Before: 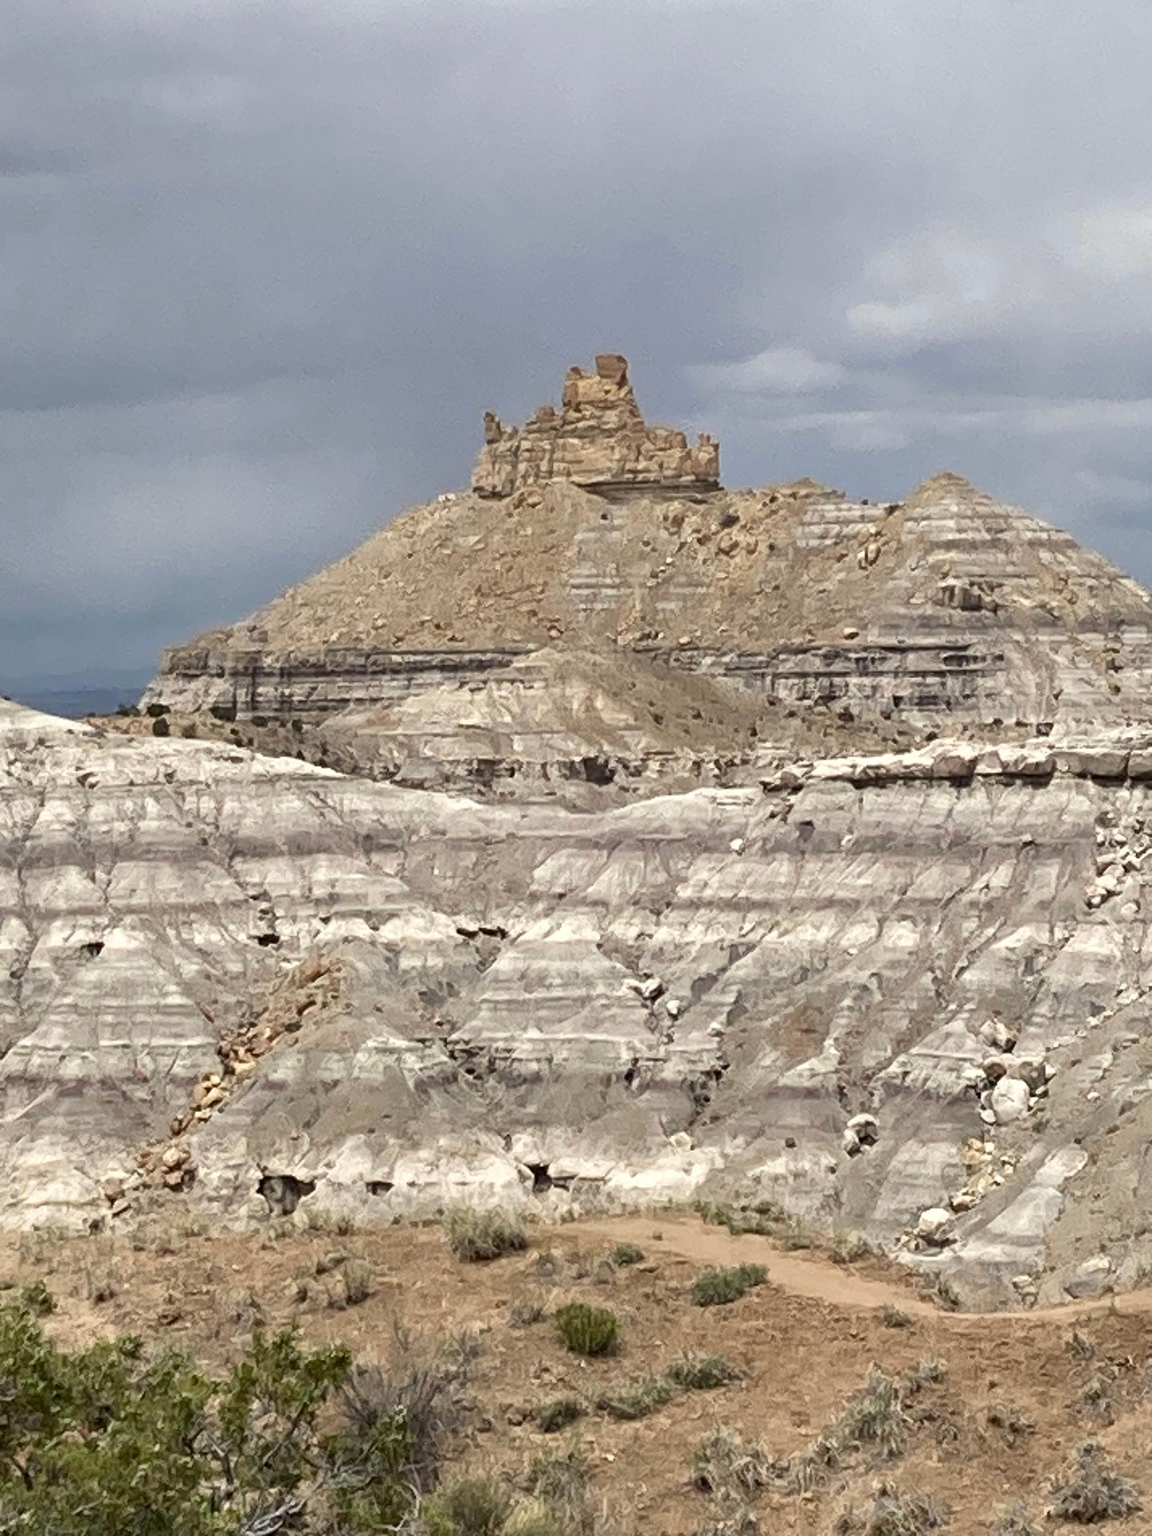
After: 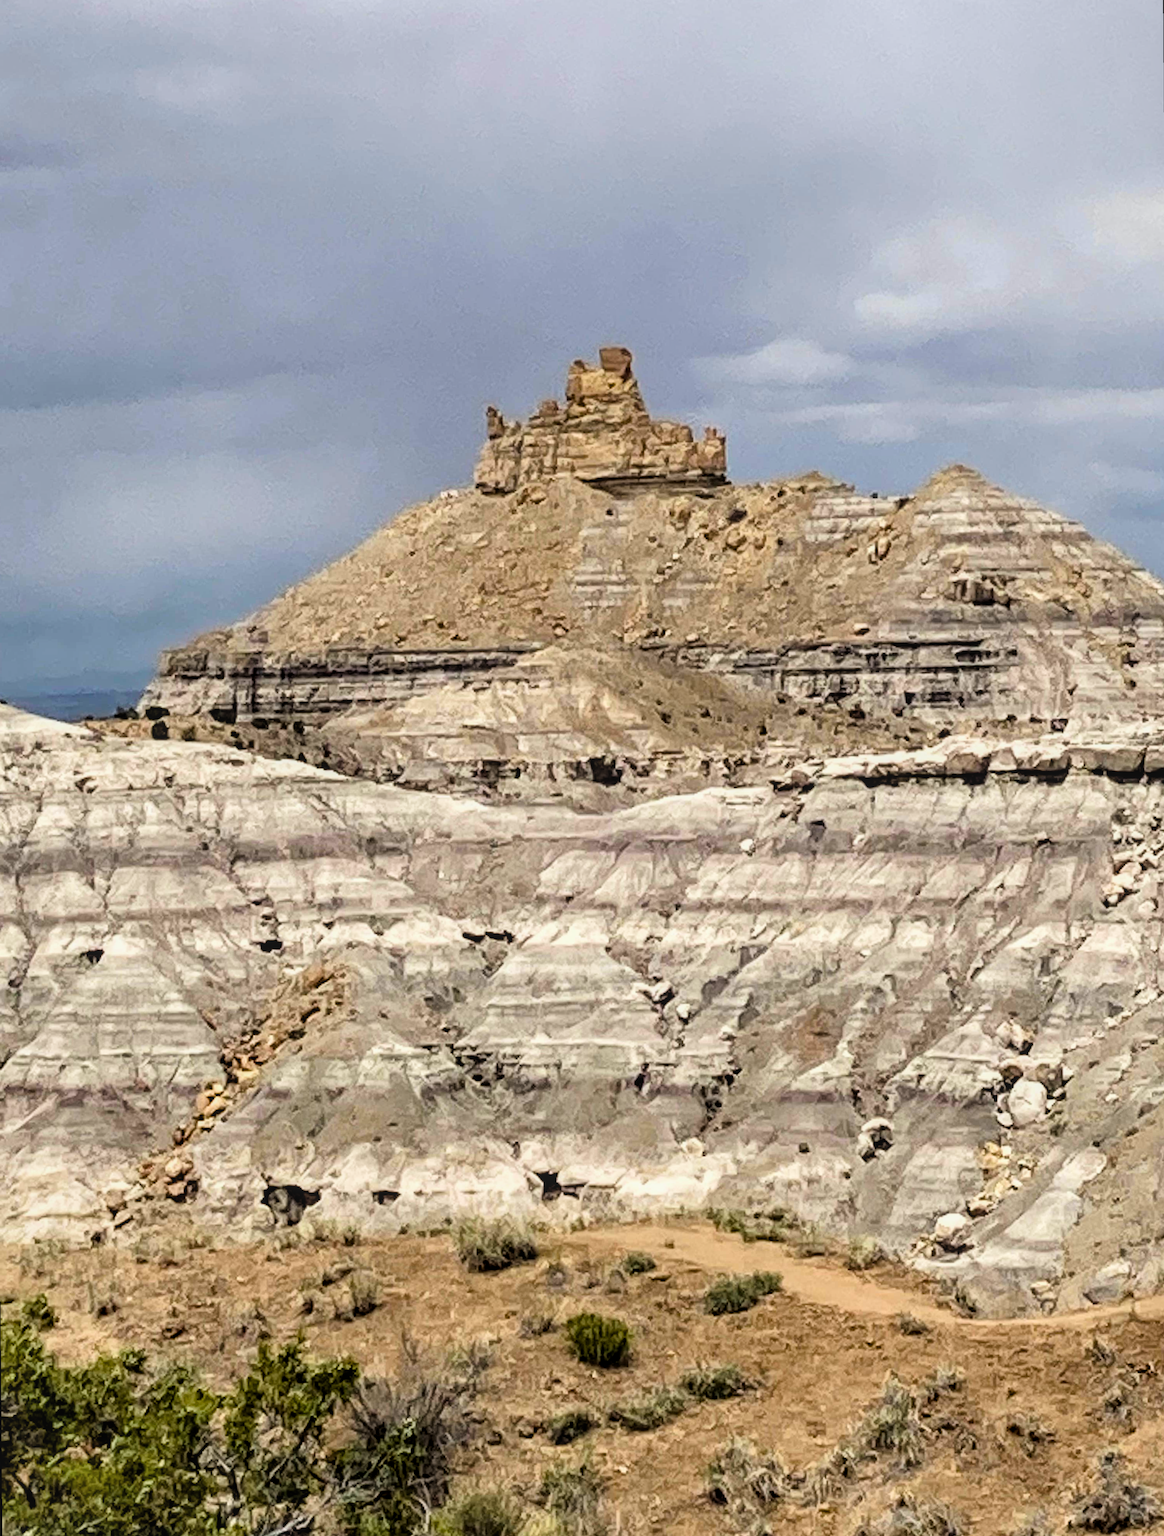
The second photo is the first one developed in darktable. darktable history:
filmic rgb: black relative exposure -4 EV, white relative exposure 3 EV, hardness 3.02, contrast 1.4
color balance rgb: linear chroma grading › global chroma 10%, perceptual saturation grading › global saturation 30%, global vibrance 10%
local contrast: detail 115%
rotate and perspective: rotation -0.45°, automatic cropping original format, crop left 0.008, crop right 0.992, crop top 0.012, crop bottom 0.988
